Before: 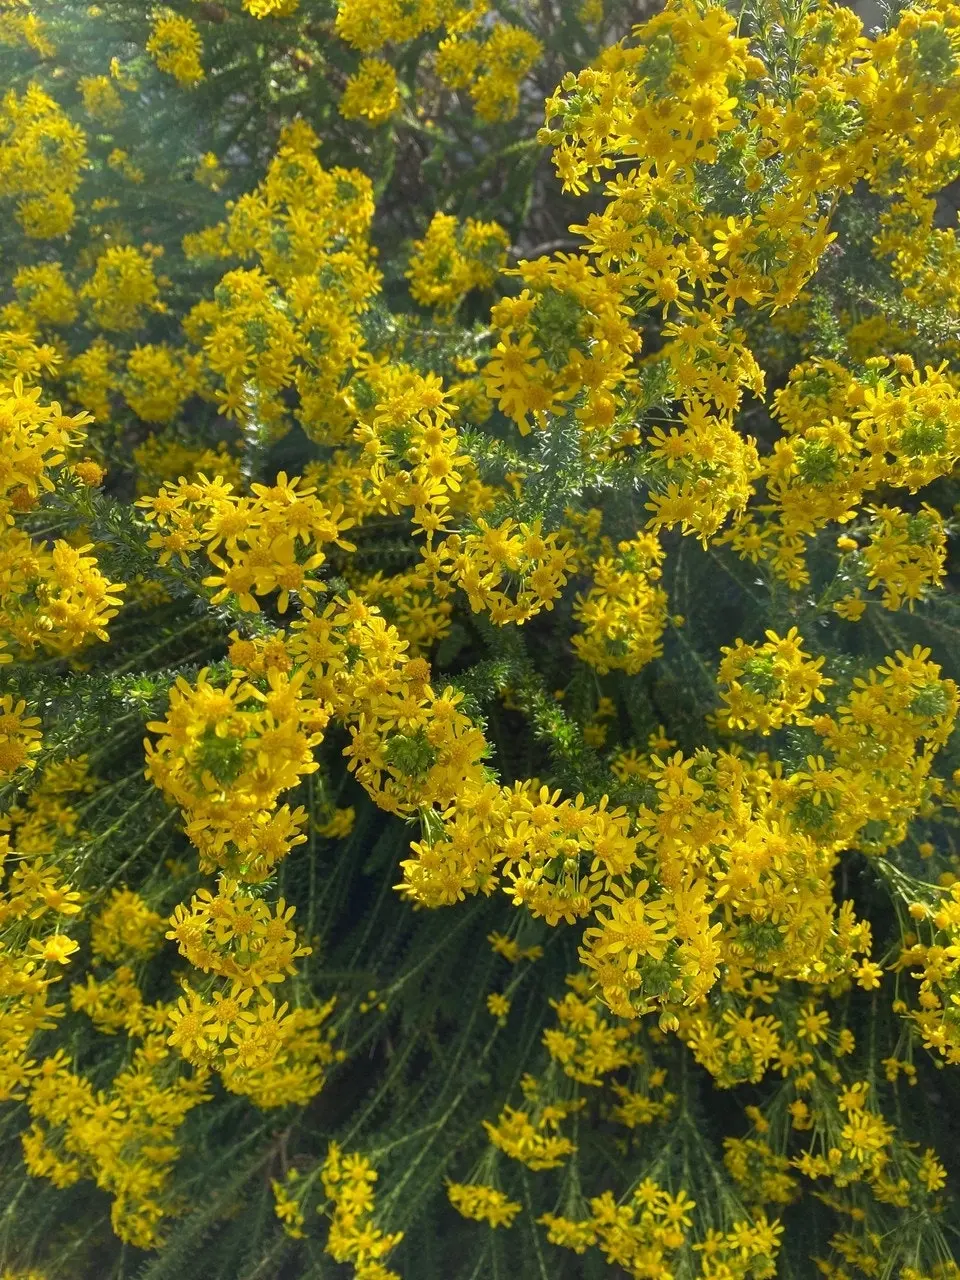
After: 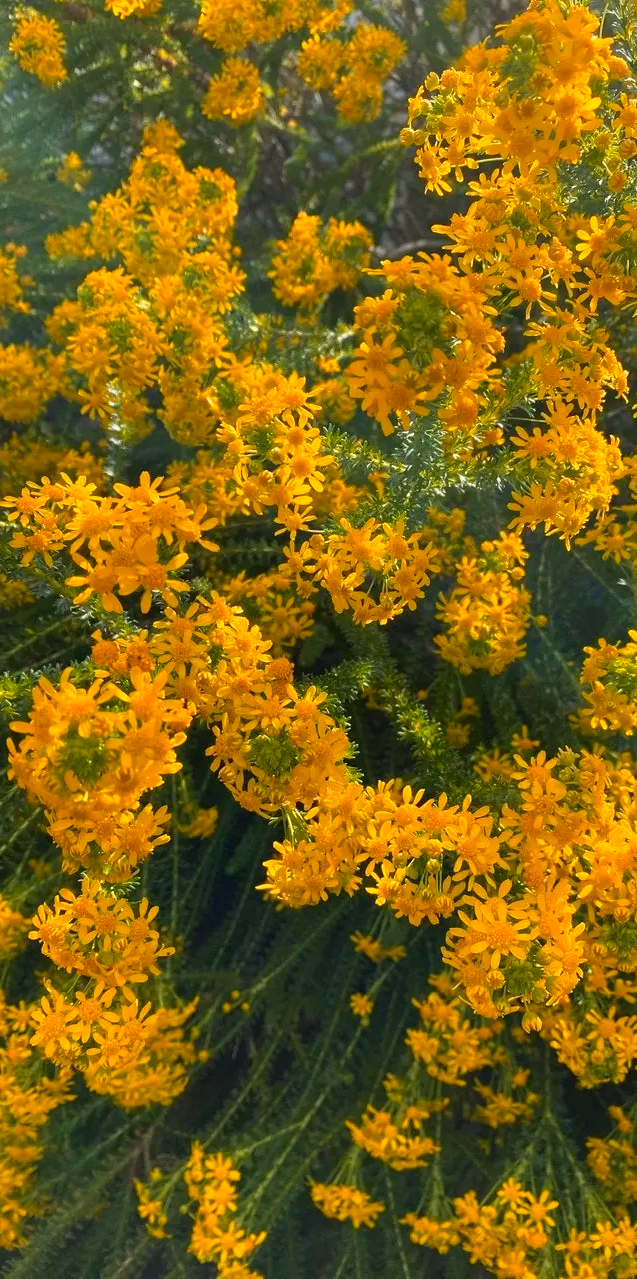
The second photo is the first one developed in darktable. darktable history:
color zones: curves: ch1 [(0.24, 0.634) (0.75, 0.5)]; ch2 [(0.253, 0.437) (0.745, 0.491)]
crop and rotate: left 14.307%, right 19.255%
